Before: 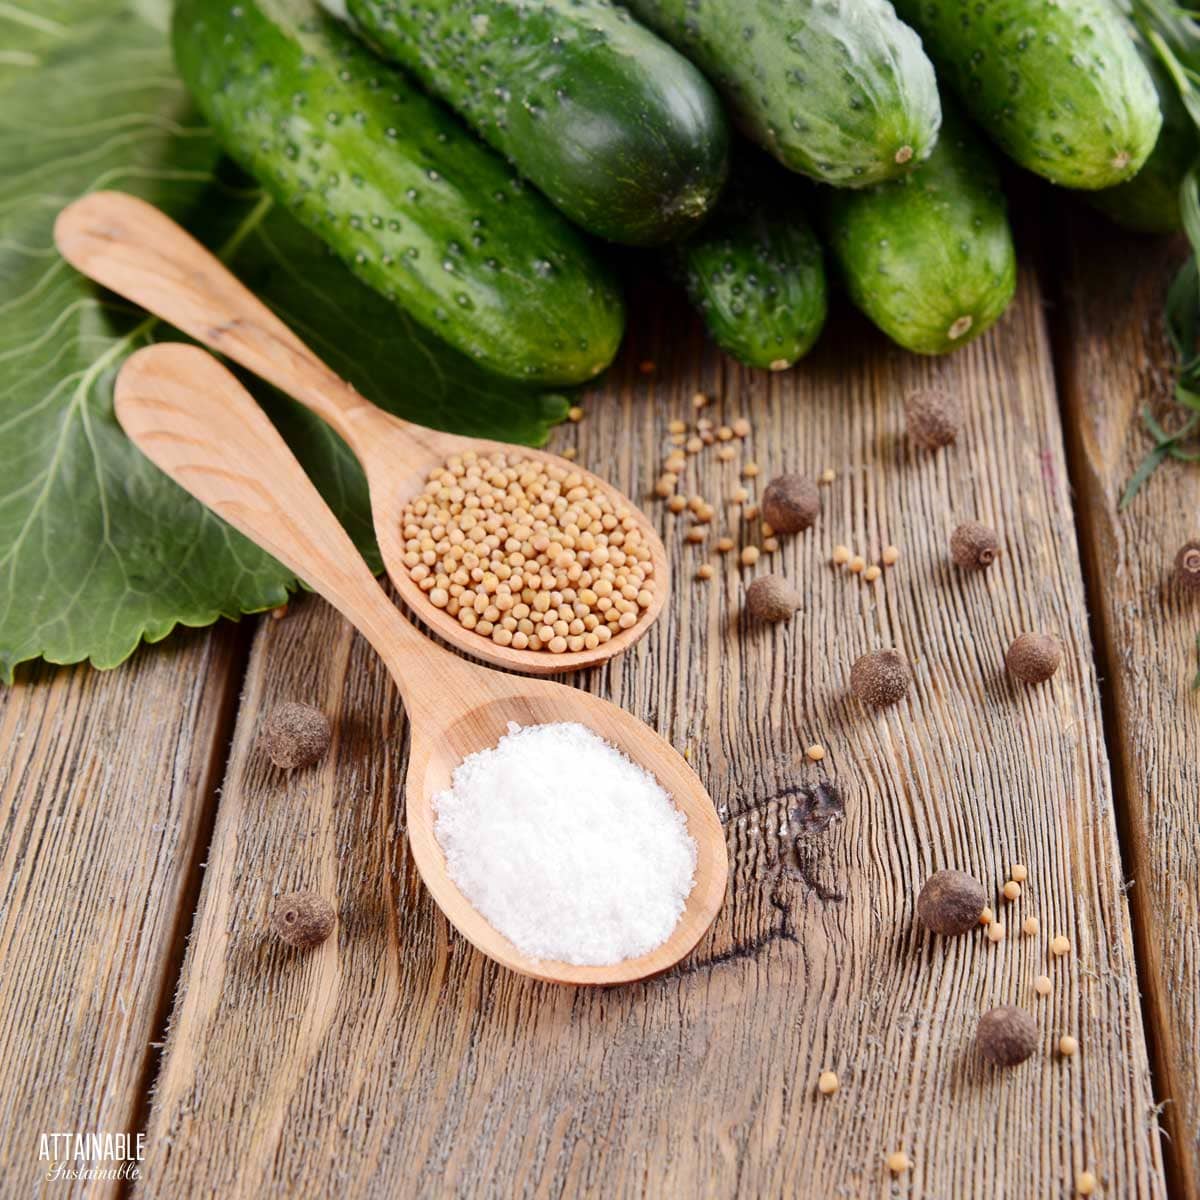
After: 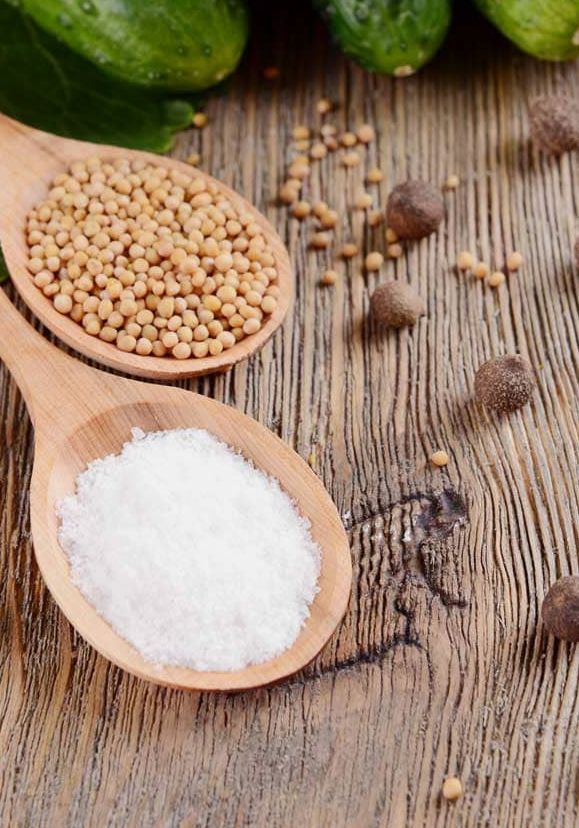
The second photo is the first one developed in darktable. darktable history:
crop: left 31.402%, top 24.512%, right 20.322%, bottom 6.457%
color balance rgb: perceptual saturation grading › global saturation 0.366%
exposure: exposure -0.185 EV, compensate exposure bias true, compensate highlight preservation false
tone equalizer: edges refinement/feathering 500, mask exposure compensation -1.57 EV, preserve details guided filter
